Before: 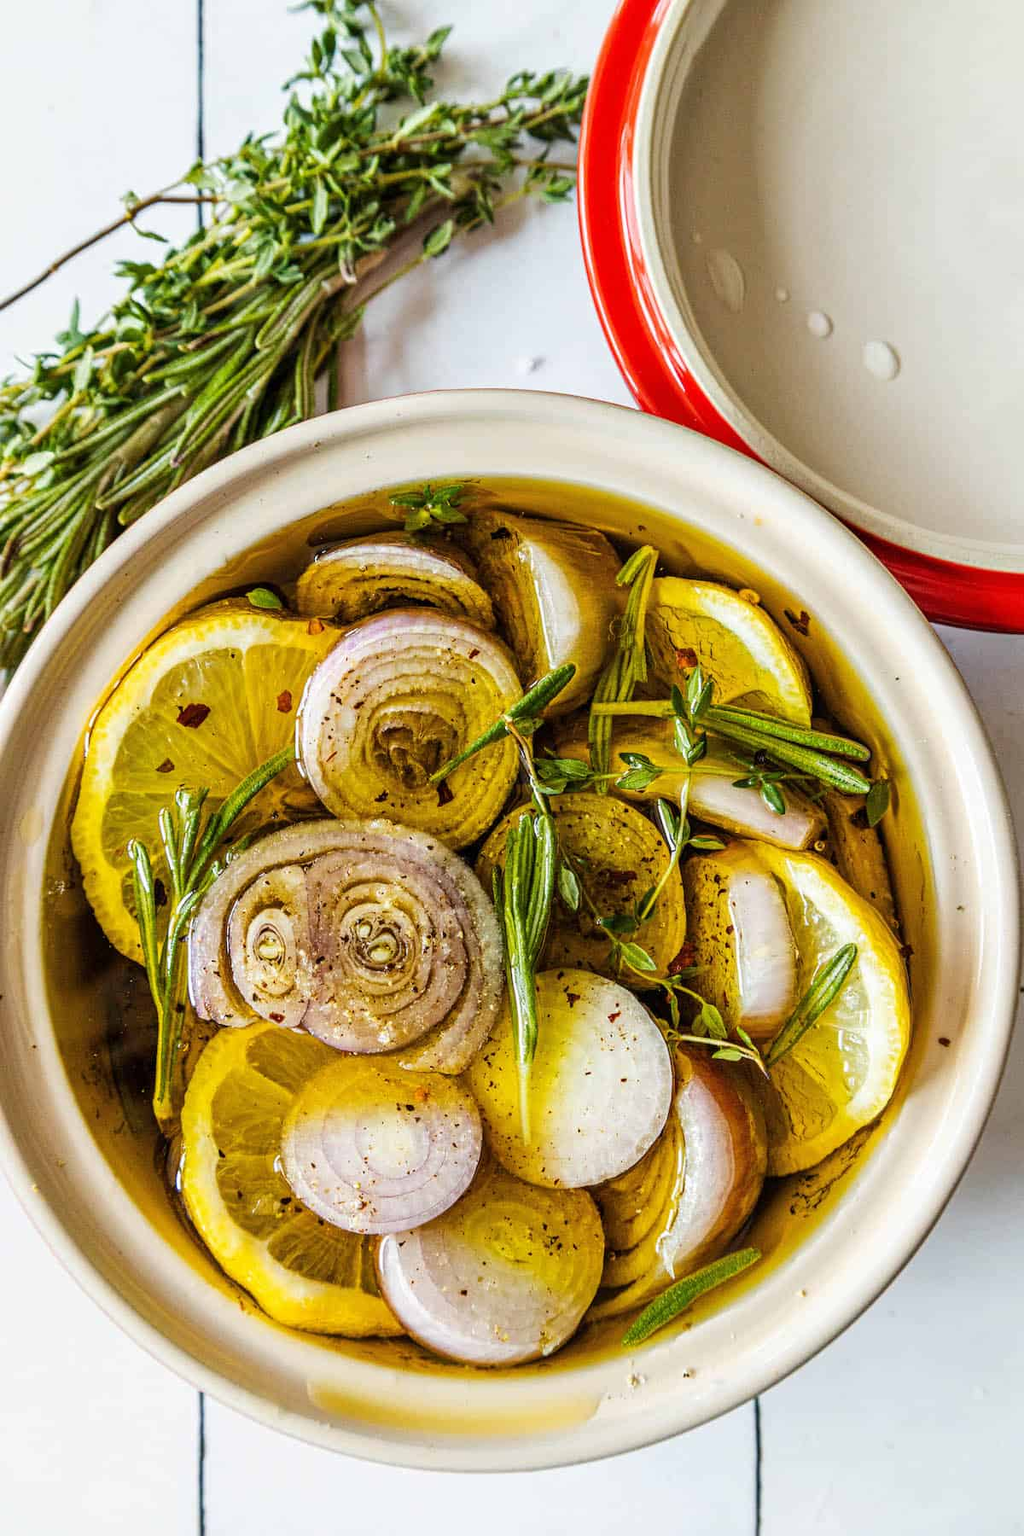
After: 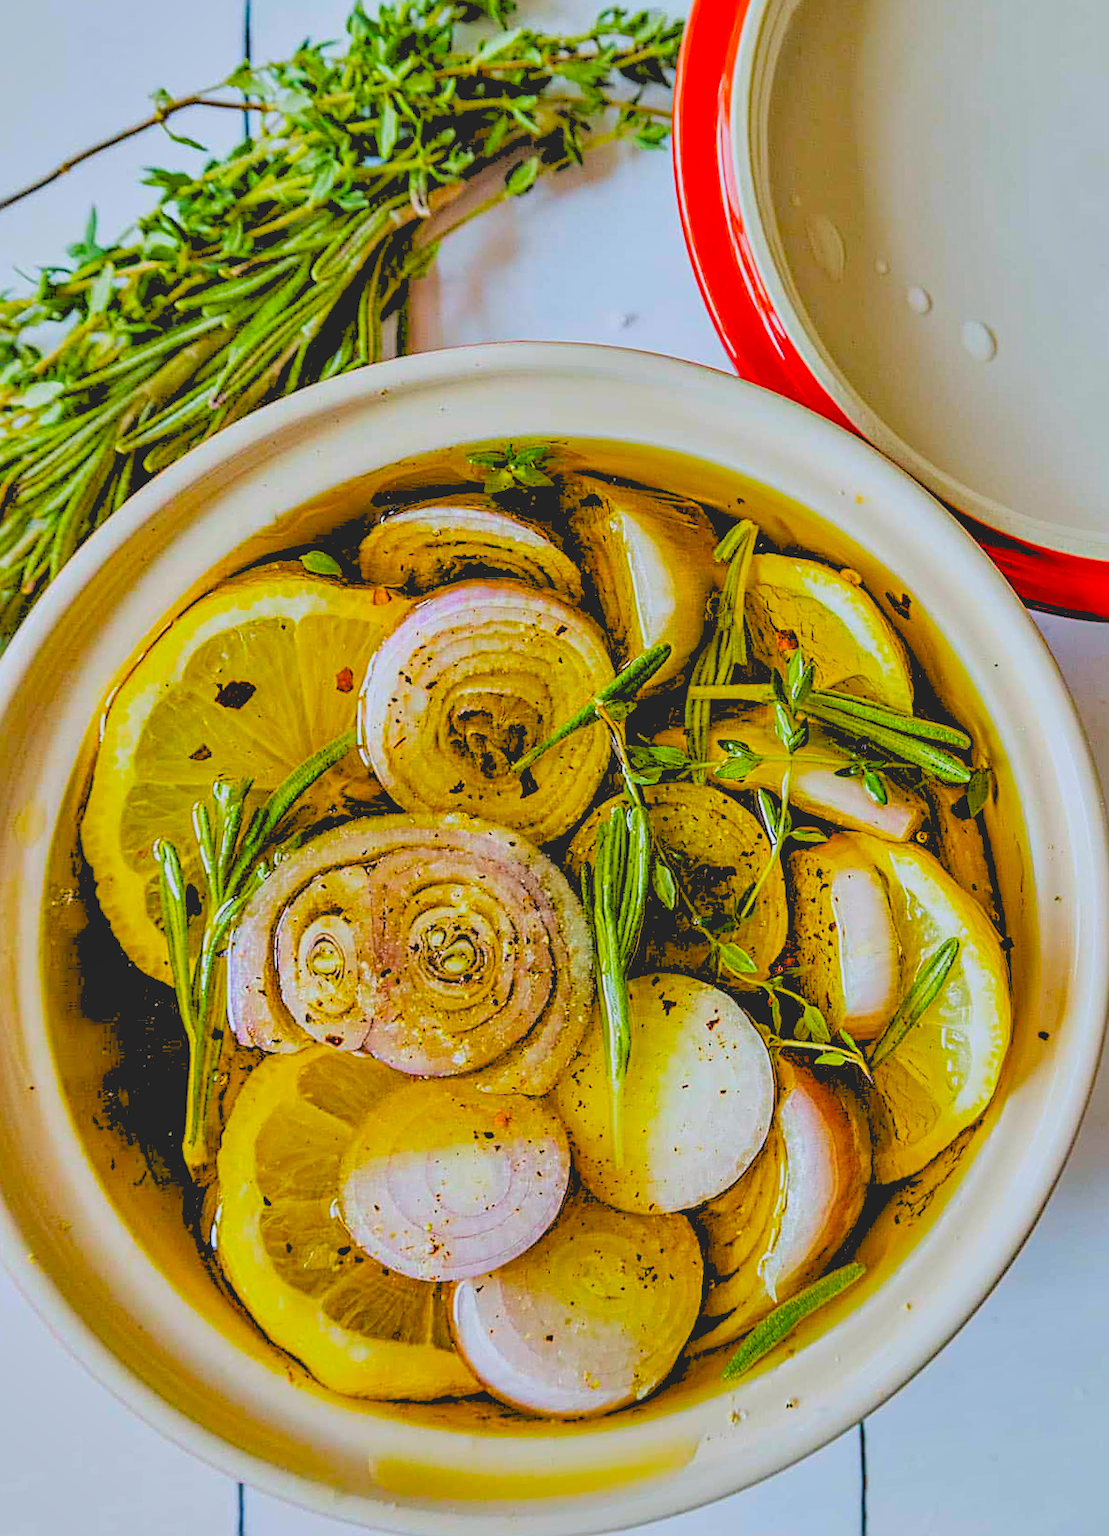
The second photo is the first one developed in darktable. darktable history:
white balance: red 0.967, blue 1.049
contrast brightness saturation: contrast -0.28
sharpen: on, module defaults
rgb levels: levels [[0.027, 0.429, 0.996], [0, 0.5, 1], [0, 0.5, 1]]
color balance rgb: linear chroma grading › global chroma 15%, perceptual saturation grading › global saturation 30%
shadows and highlights: soften with gaussian
rotate and perspective: rotation -0.013°, lens shift (vertical) -0.027, lens shift (horizontal) 0.178, crop left 0.016, crop right 0.989, crop top 0.082, crop bottom 0.918
